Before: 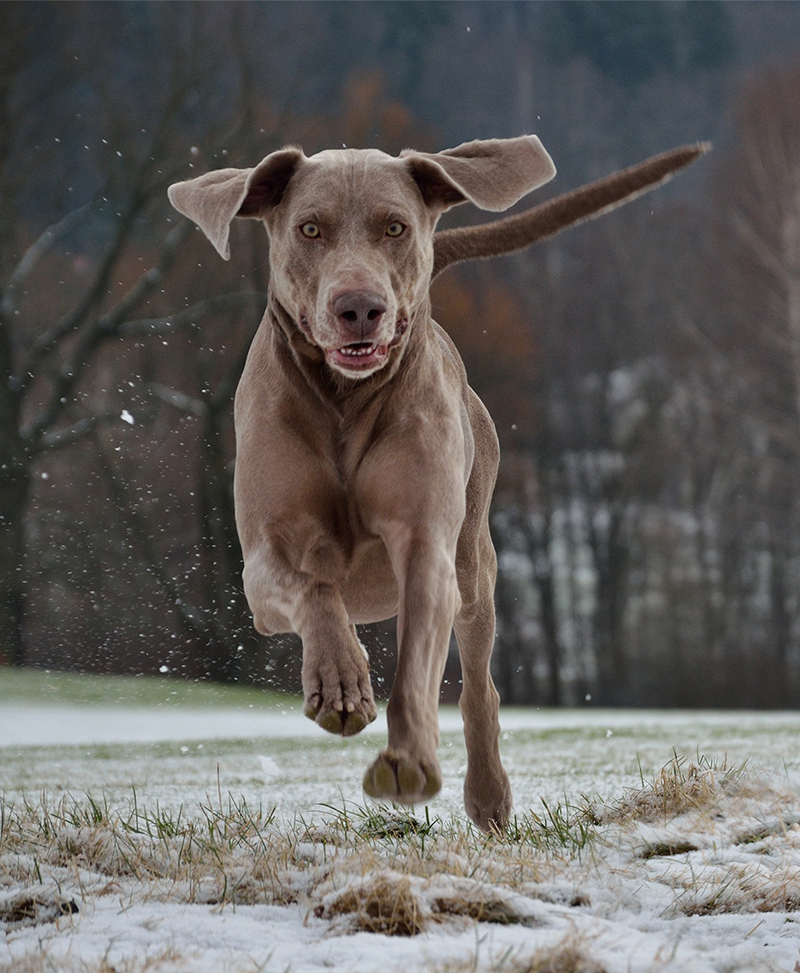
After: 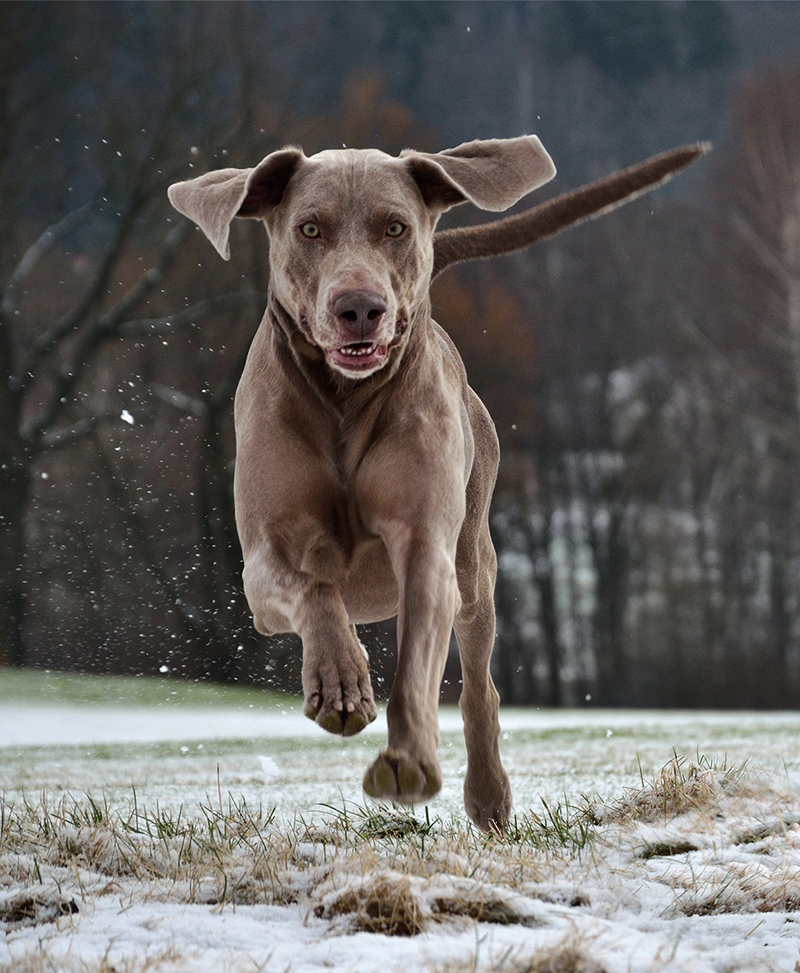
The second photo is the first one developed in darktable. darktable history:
tone equalizer: -8 EV -0.402 EV, -7 EV -0.369 EV, -6 EV -0.334 EV, -5 EV -0.249 EV, -3 EV 0.213 EV, -2 EV 0.346 EV, -1 EV 0.411 EV, +0 EV 0.44 EV, edges refinement/feathering 500, mask exposure compensation -1.57 EV, preserve details no
